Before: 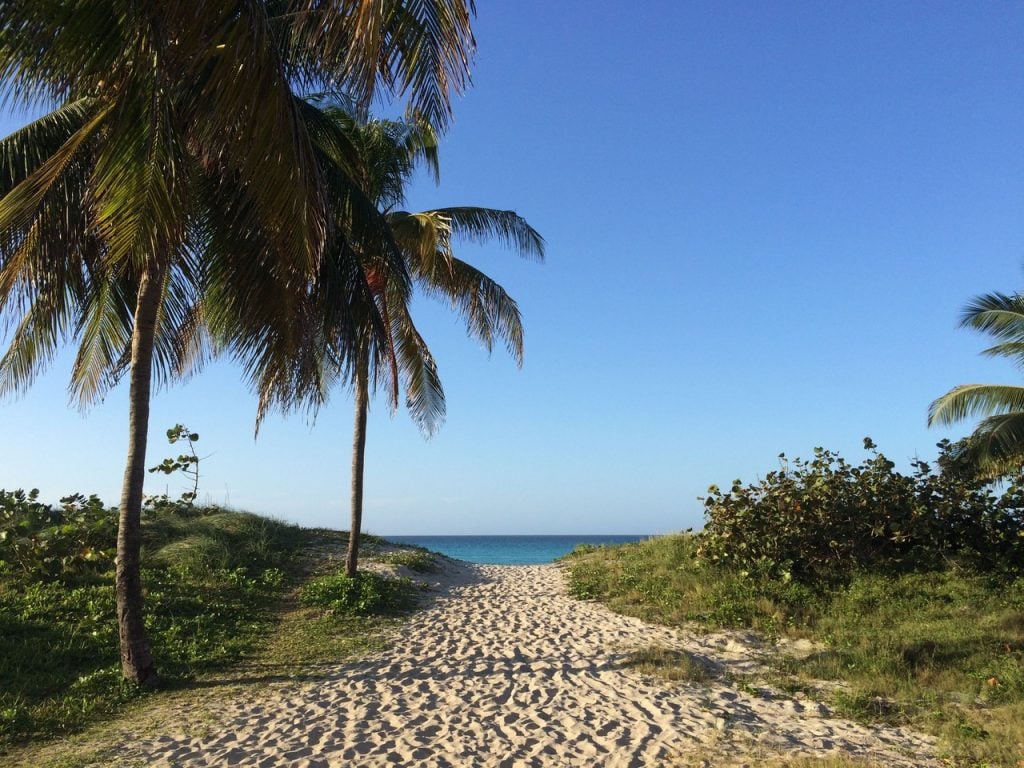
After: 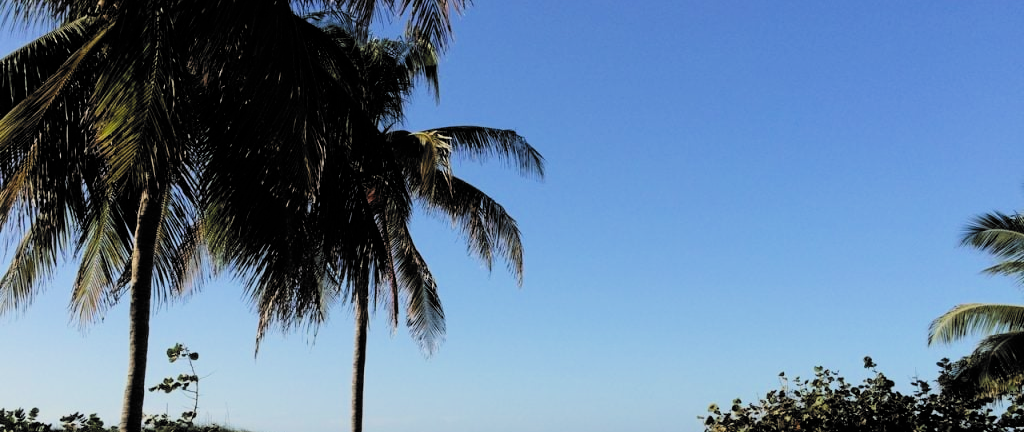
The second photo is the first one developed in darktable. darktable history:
filmic rgb: black relative exposure -5.14 EV, white relative exposure 3.99 EV, hardness 2.91, contrast 1.299, highlights saturation mix -29.89%, color science v6 (2022)
crop and rotate: top 10.564%, bottom 33.142%
exposure: exposure -0.041 EV, compensate highlight preservation false
